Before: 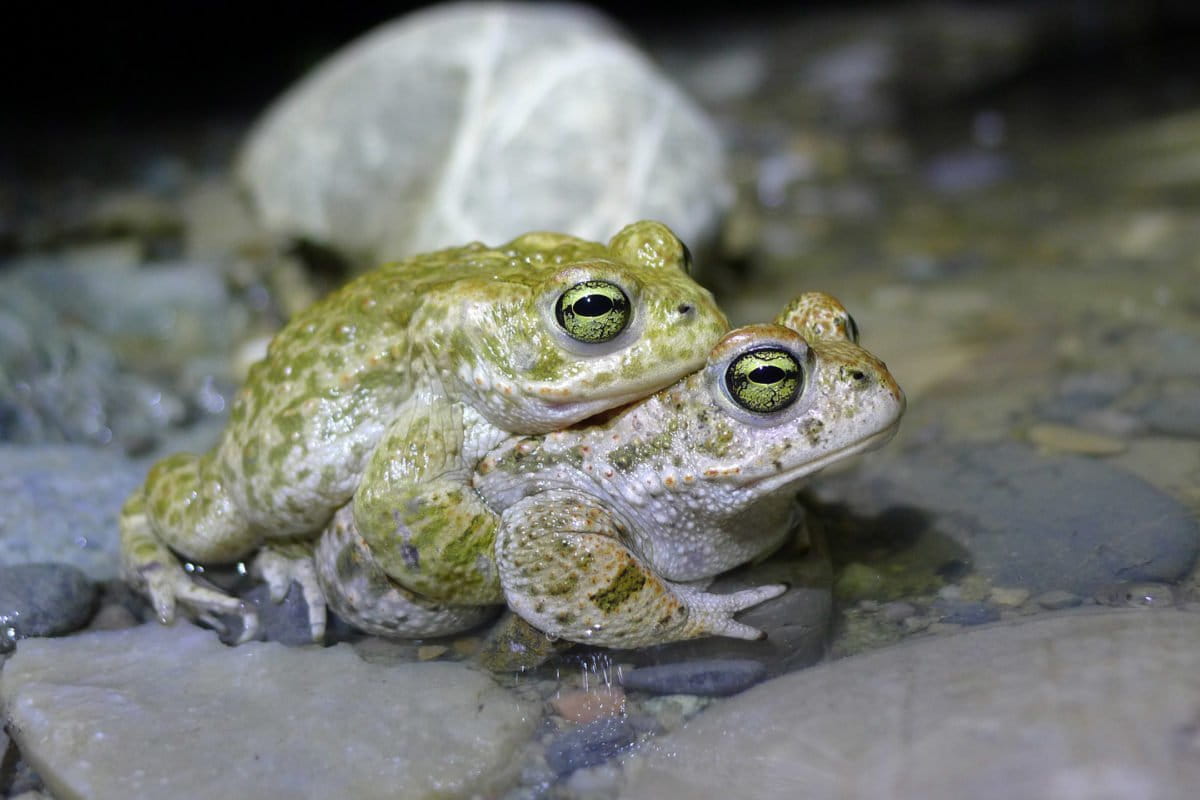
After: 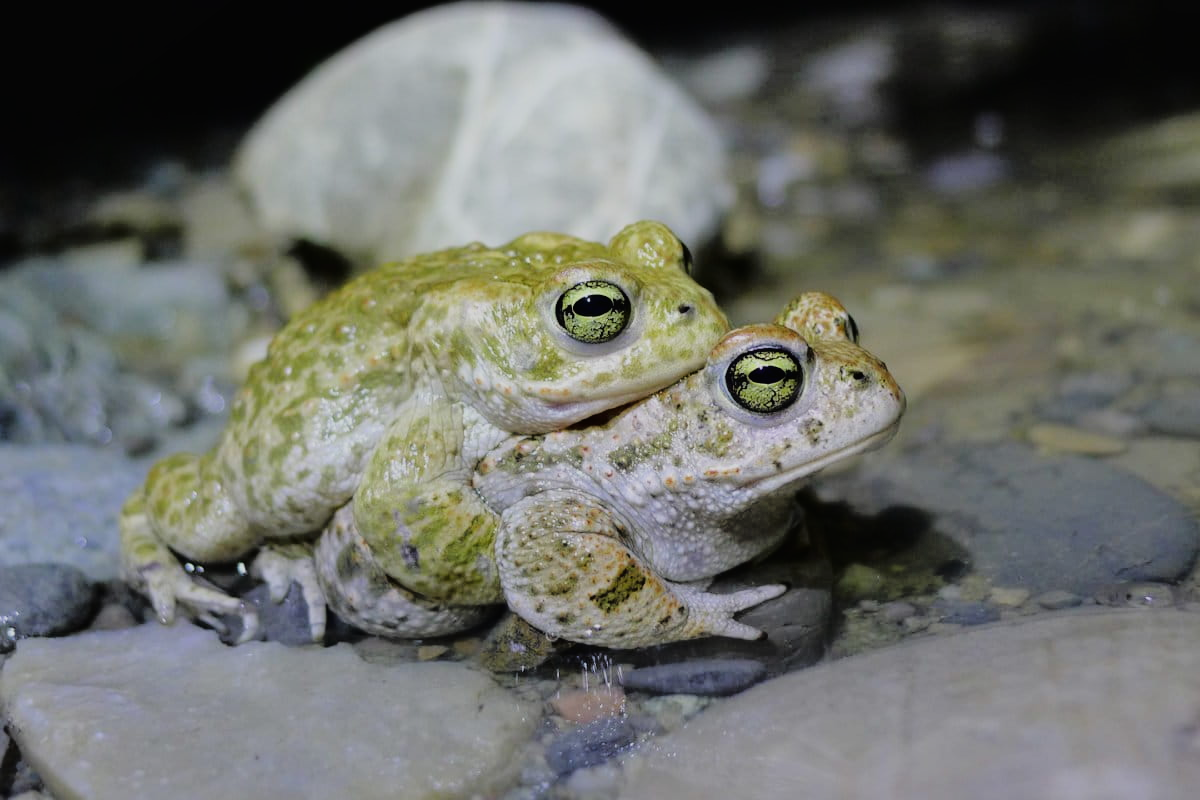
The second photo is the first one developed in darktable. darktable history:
filmic rgb: black relative exposure -8.03 EV, white relative exposure 3.79 EV, hardness 4.38
shadows and highlights: shadows 31.84, highlights -31.33, soften with gaussian
tone curve: curves: ch0 [(0, 0.009) (0.105, 0.054) (0.195, 0.132) (0.289, 0.278) (0.384, 0.391) (0.513, 0.53) (0.66, 0.667) (0.895, 0.863) (1, 0.919)]; ch1 [(0, 0) (0.161, 0.092) (0.35, 0.33) (0.403, 0.395) (0.456, 0.469) (0.502, 0.499) (0.519, 0.514) (0.576, 0.584) (0.642, 0.658) (0.701, 0.742) (1, 0.942)]; ch2 [(0, 0) (0.371, 0.362) (0.437, 0.437) (0.501, 0.5) (0.53, 0.528) (0.569, 0.564) (0.619, 0.58) (0.883, 0.752) (1, 0.929)], color space Lab, linked channels, preserve colors none
